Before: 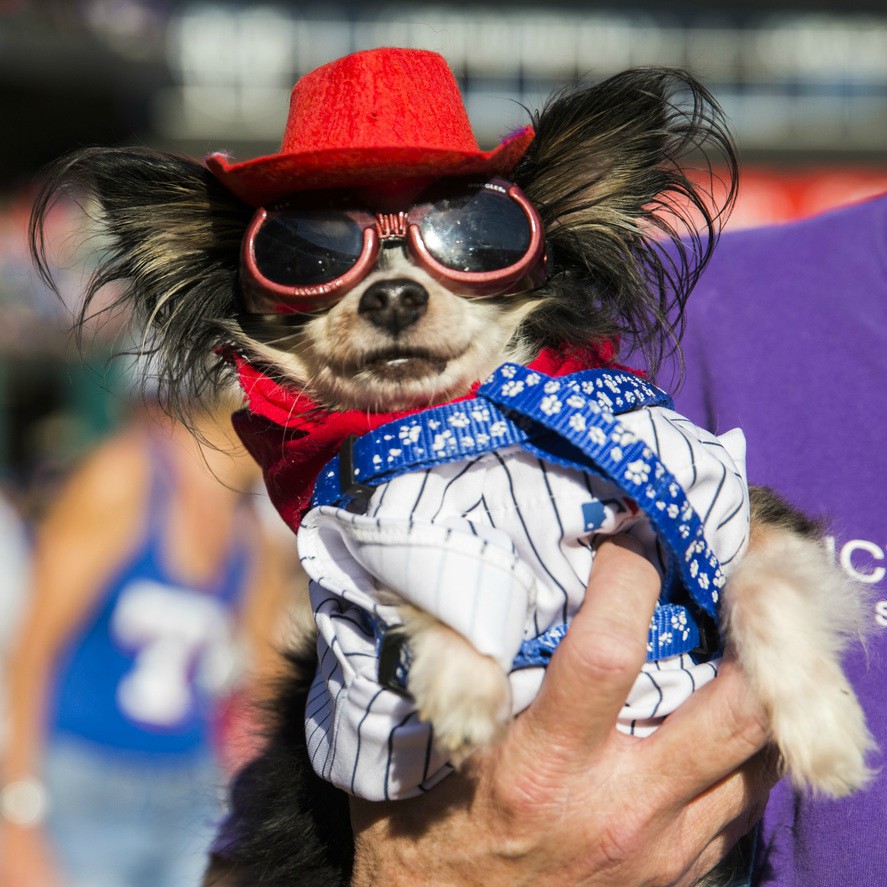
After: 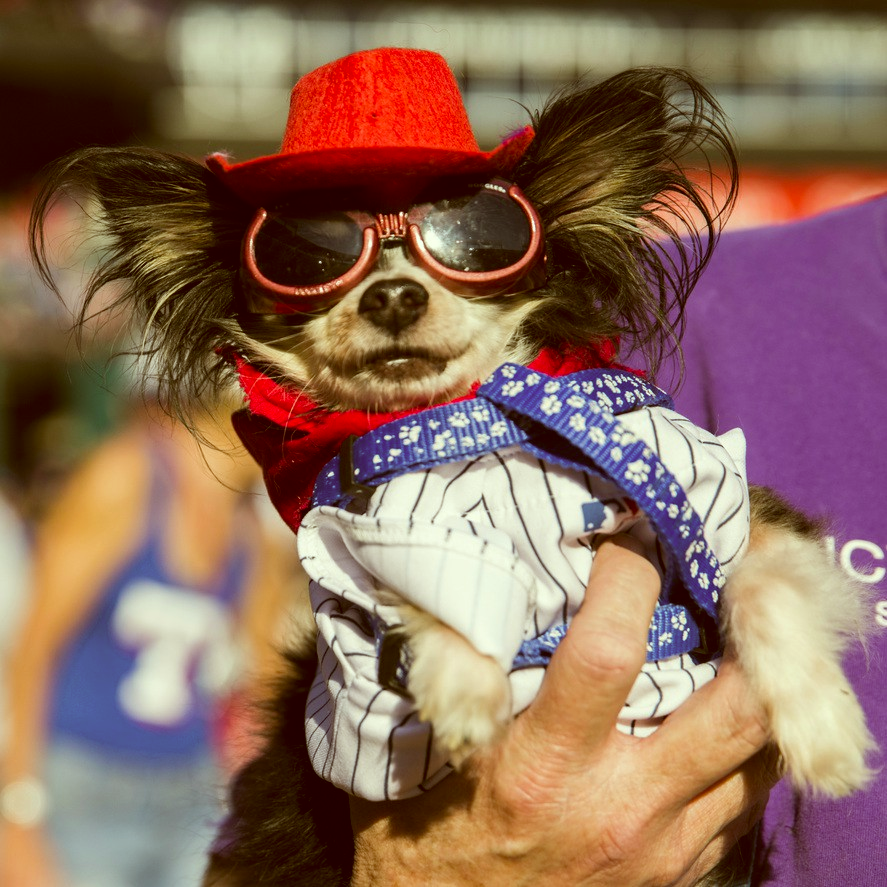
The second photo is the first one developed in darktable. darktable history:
color correction: highlights a* -6.04, highlights b* 9.48, shadows a* 10.57, shadows b* 23.76
